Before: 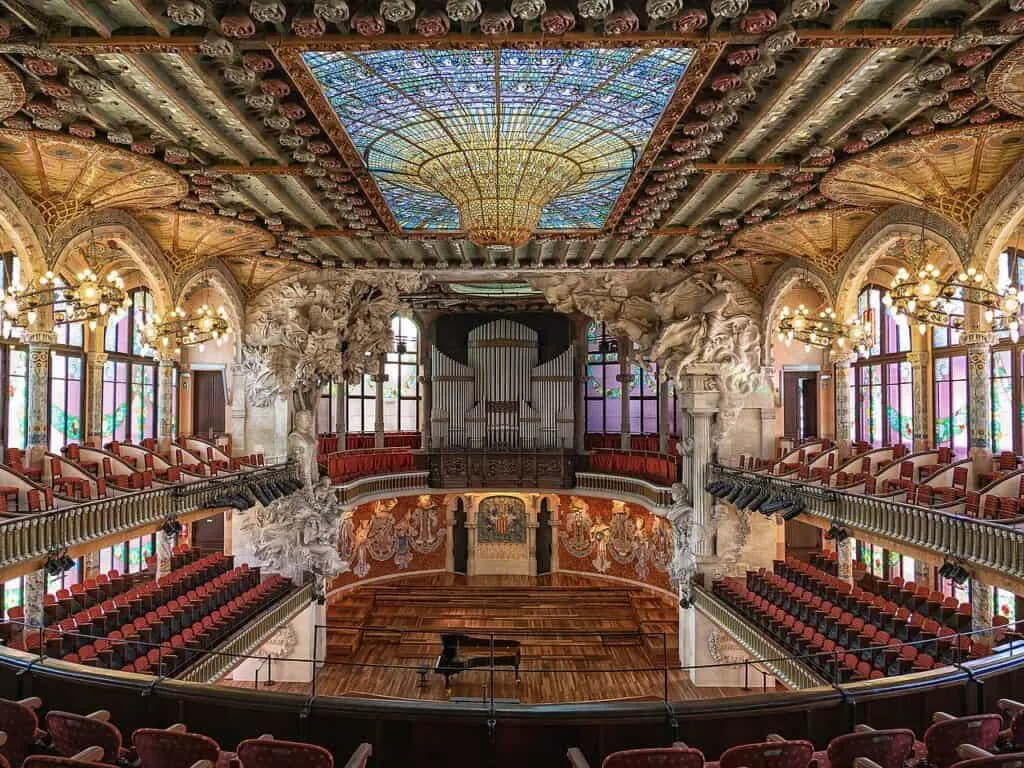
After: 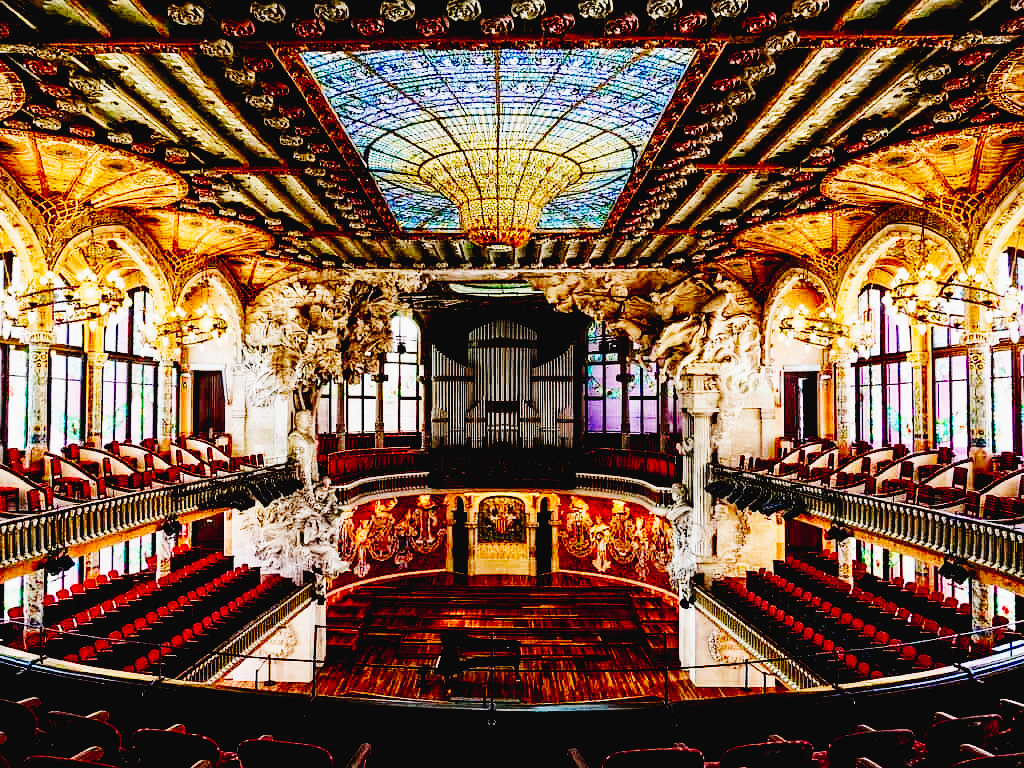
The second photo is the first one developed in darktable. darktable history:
exposure: black level correction 0.057, compensate highlight preservation false
tone curve: curves: ch0 [(0, 0.028) (0.037, 0.05) (0.123, 0.108) (0.19, 0.164) (0.269, 0.247) (0.475, 0.533) (0.595, 0.695) (0.718, 0.823) (0.855, 0.913) (1, 0.982)]; ch1 [(0, 0) (0.243, 0.245) (0.427, 0.41) (0.493, 0.481) (0.505, 0.502) (0.536, 0.545) (0.56, 0.582) (0.611, 0.644) (0.769, 0.807) (1, 1)]; ch2 [(0, 0) (0.249, 0.216) (0.349, 0.321) (0.424, 0.442) (0.476, 0.483) (0.498, 0.499) (0.517, 0.519) (0.532, 0.55) (0.569, 0.608) (0.614, 0.661) (0.706, 0.75) (0.808, 0.809) (0.991, 0.968)], preserve colors none
base curve: curves: ch0 [(0, 0) (0.028, 0.03) (0.121, 0.232) (0.46, 0.748) (0.859, 0.968) (1, 1)], preserve colors none
